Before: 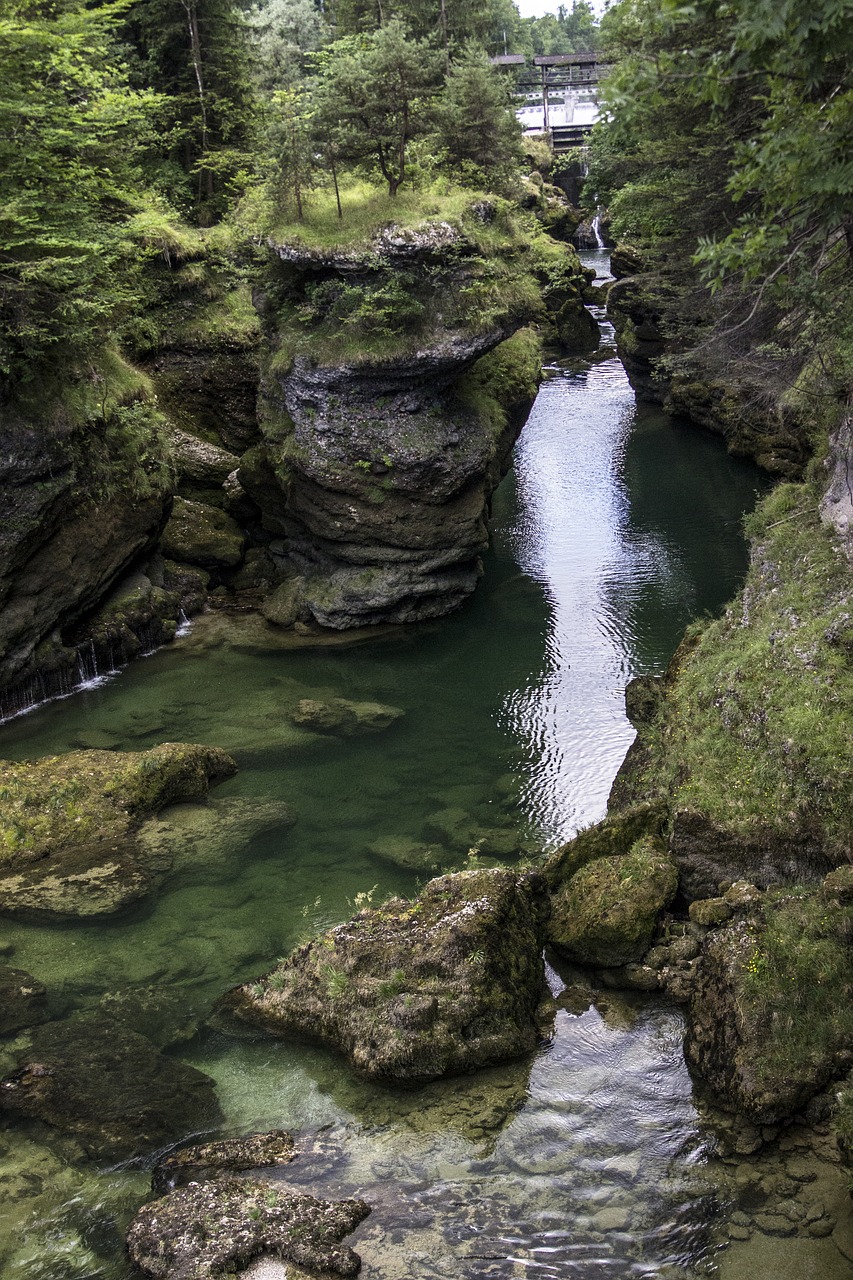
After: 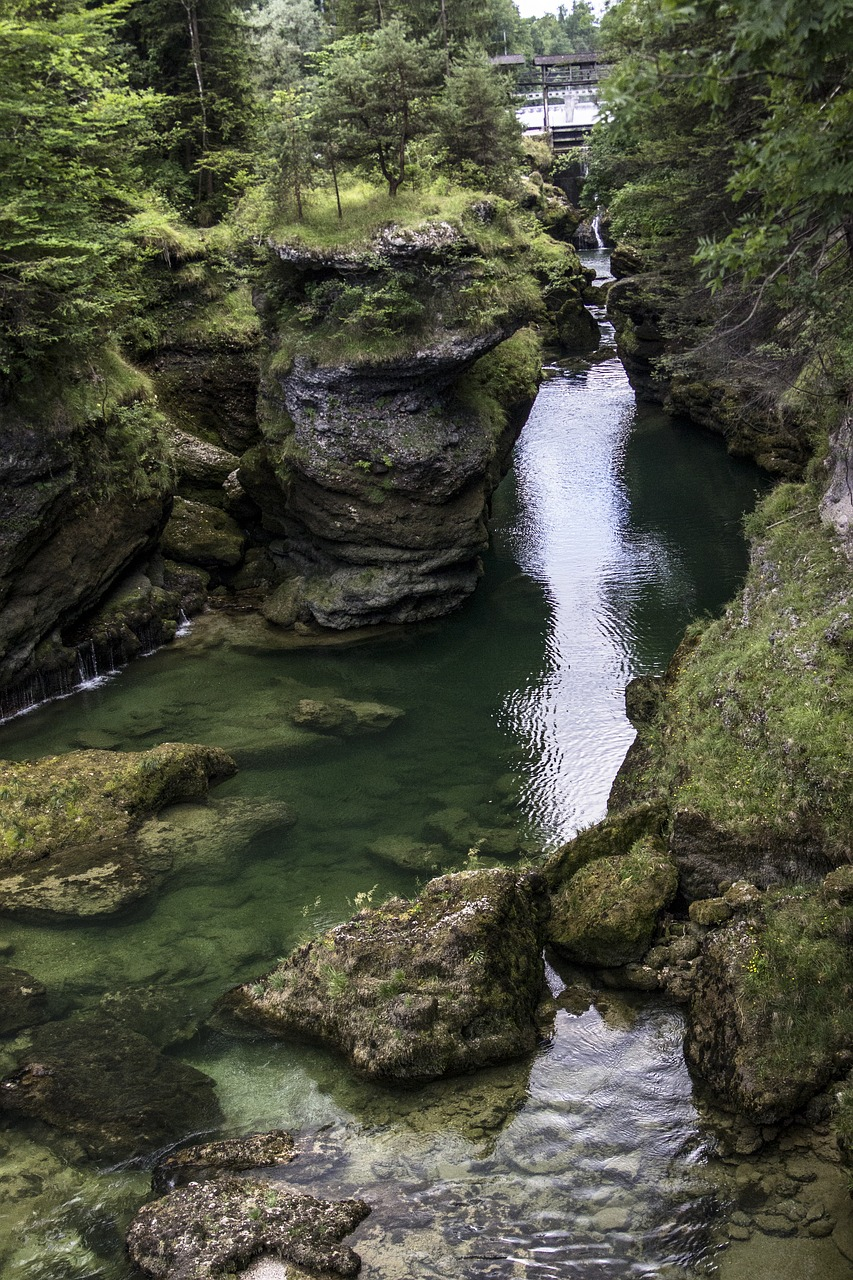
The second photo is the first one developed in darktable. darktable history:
contrast brightness saturation: contrast 0.074
